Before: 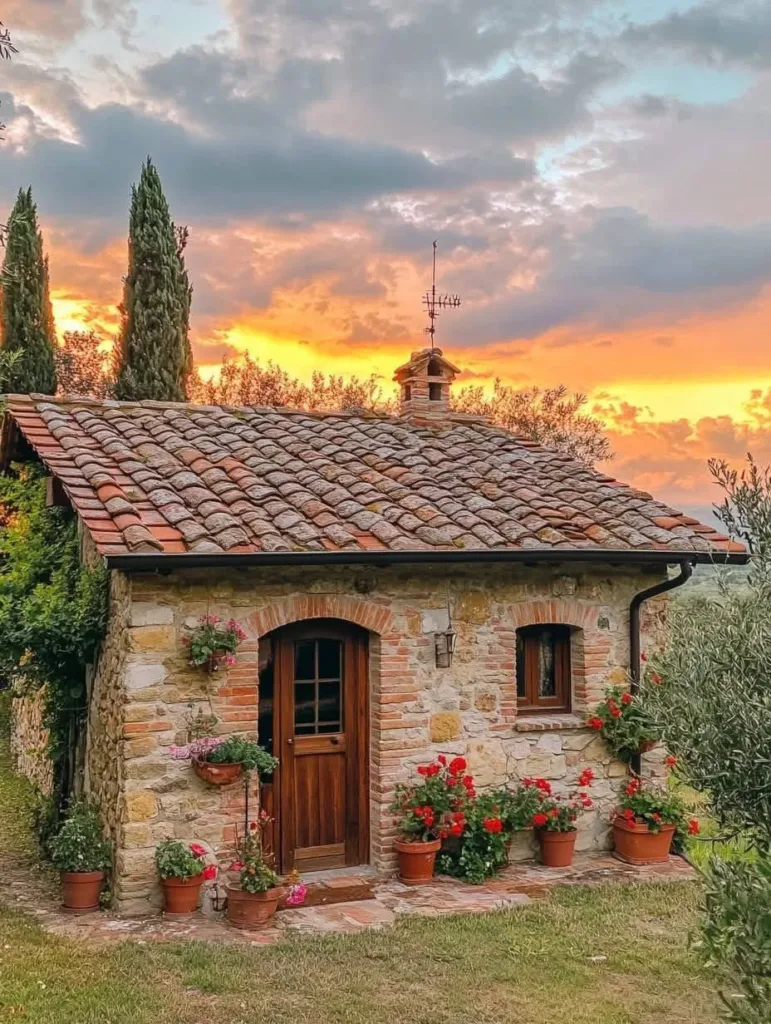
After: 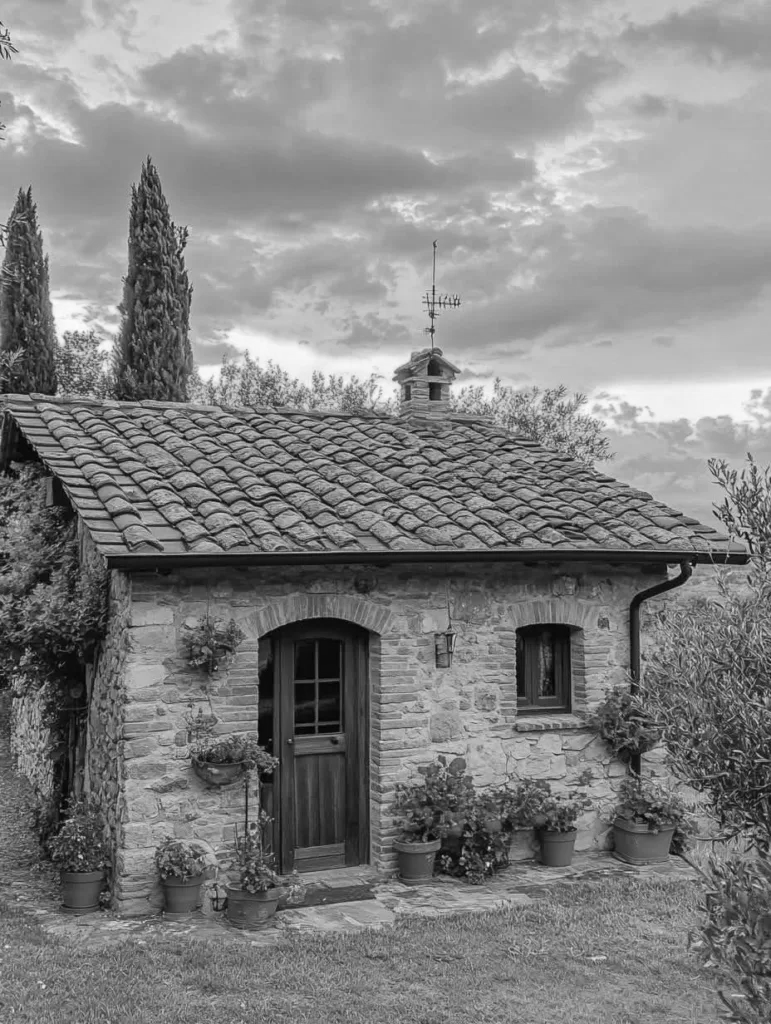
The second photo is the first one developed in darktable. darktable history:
monochrome: a 32, b 64, size 2.3
